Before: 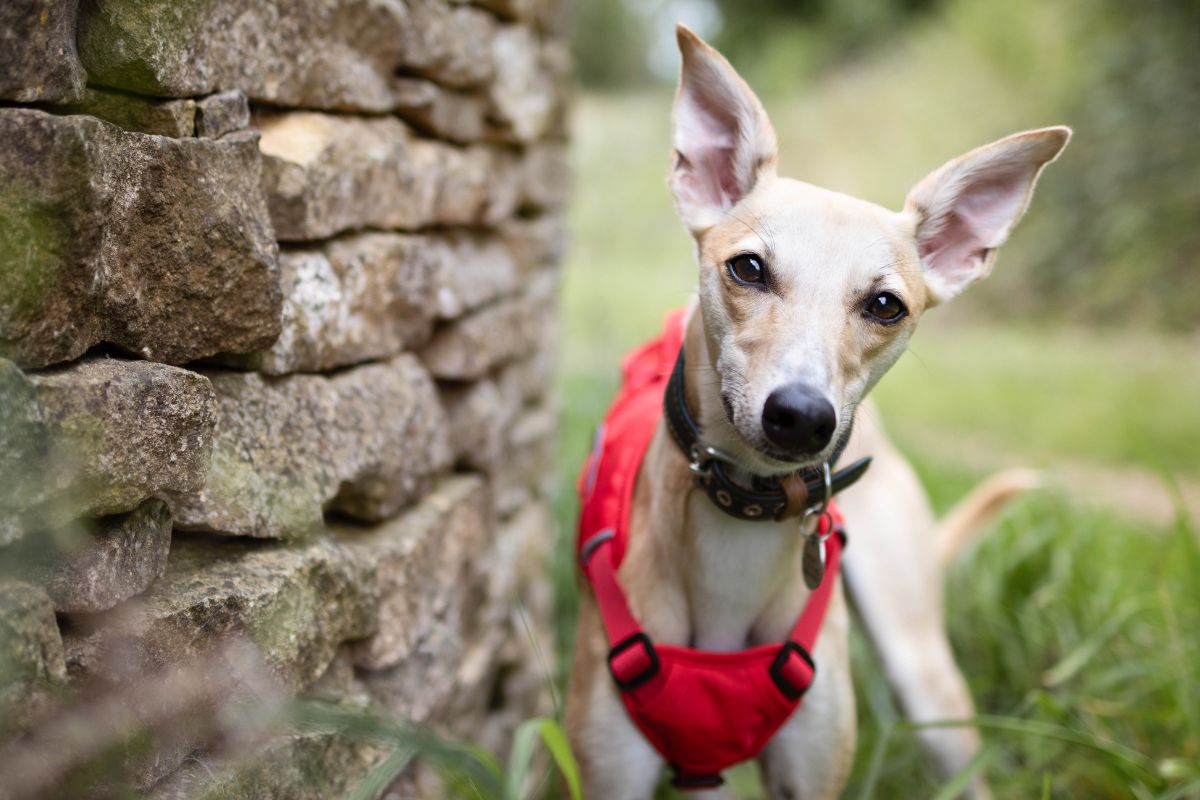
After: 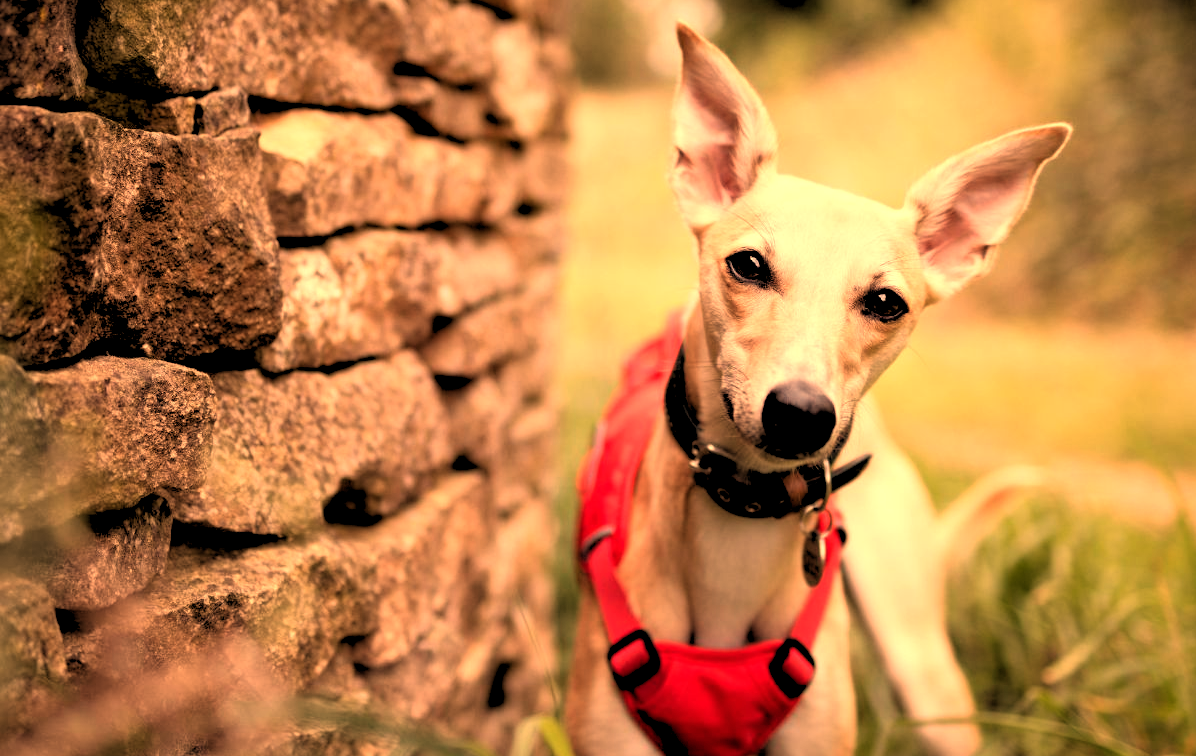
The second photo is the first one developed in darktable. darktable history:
white balance: red 1.467, blue 0.684
crop: top 0.448%, right 0.264%, bottom 5.045%
rgb levels: levels [[0.034, 0.472, 0.904], [0, 0.5, 1], [0, 0.5, 1]]
